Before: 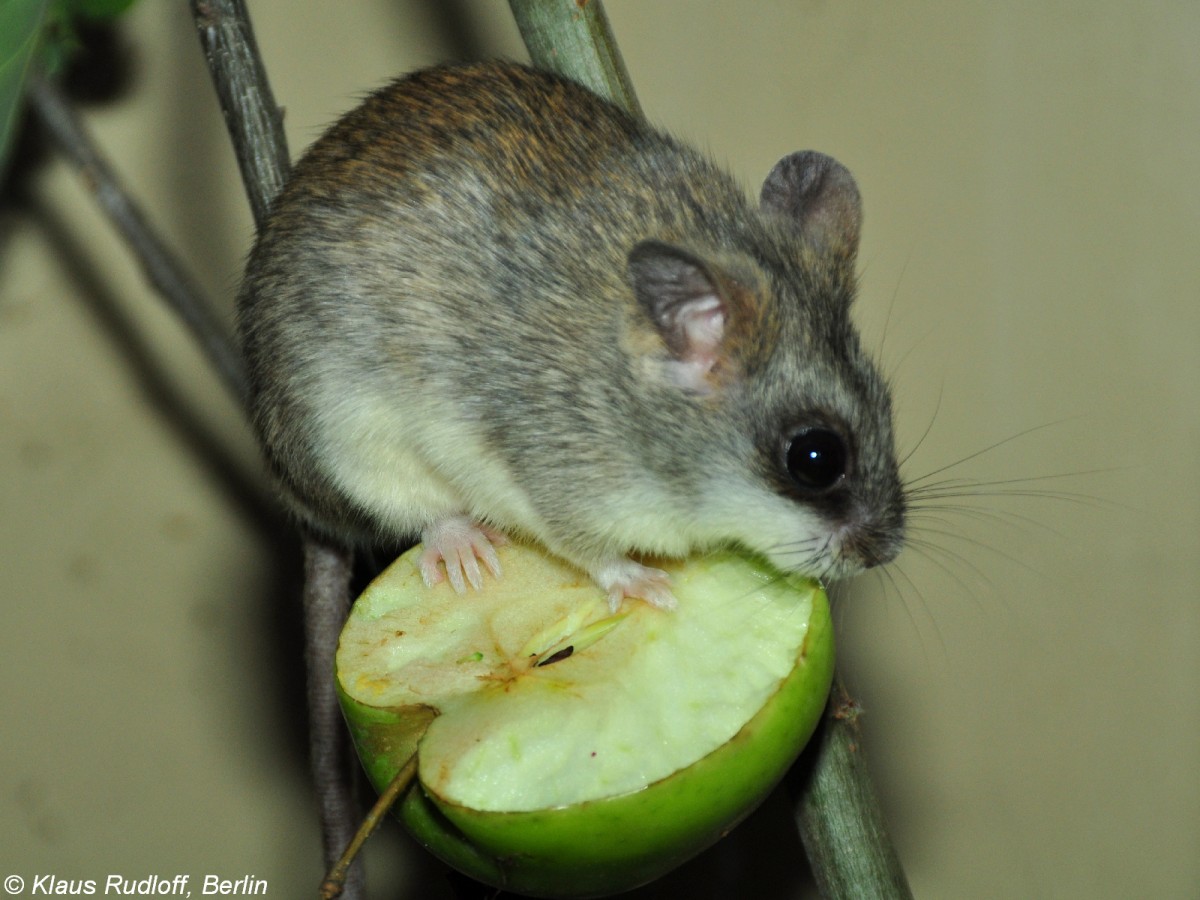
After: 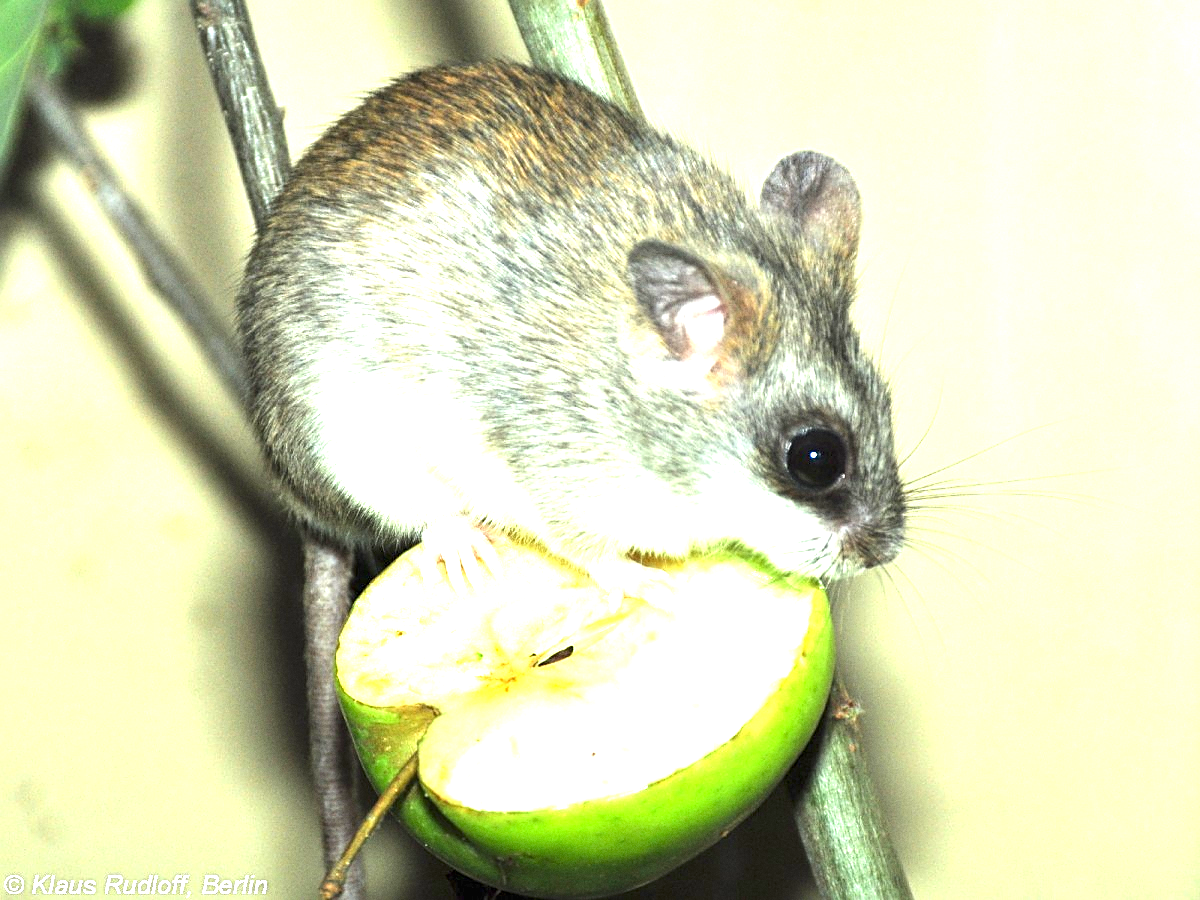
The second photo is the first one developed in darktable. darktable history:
exposure: black level correction 0, exposure 2.327 EV, compensate exposure bias true, compensate highlight preservation false
grain: coarseness 0.09 ISO, strength 16.61%
sharpen: on, module defaults
